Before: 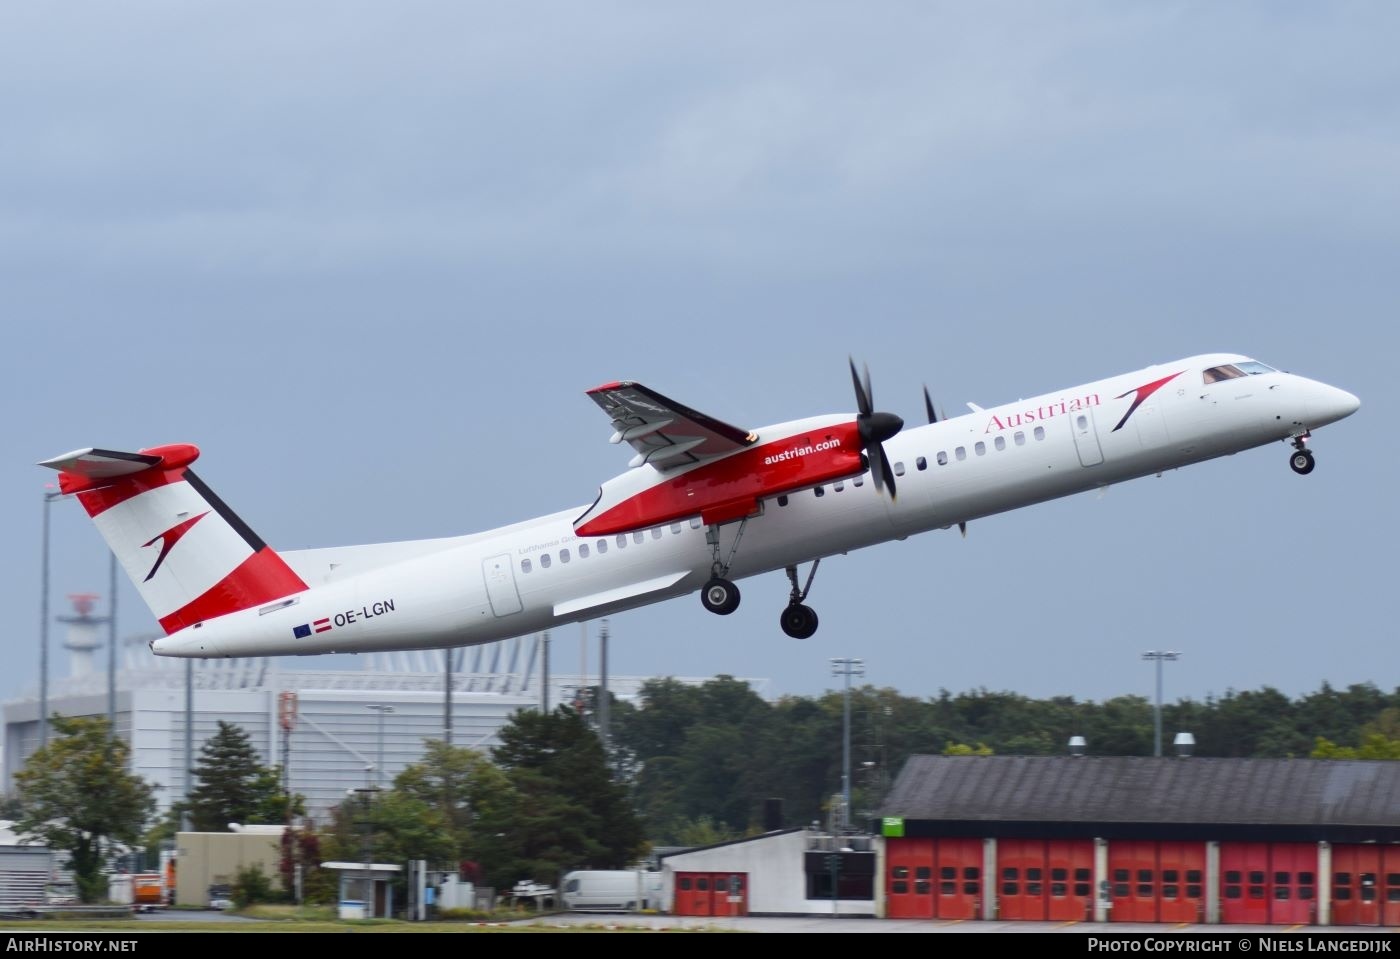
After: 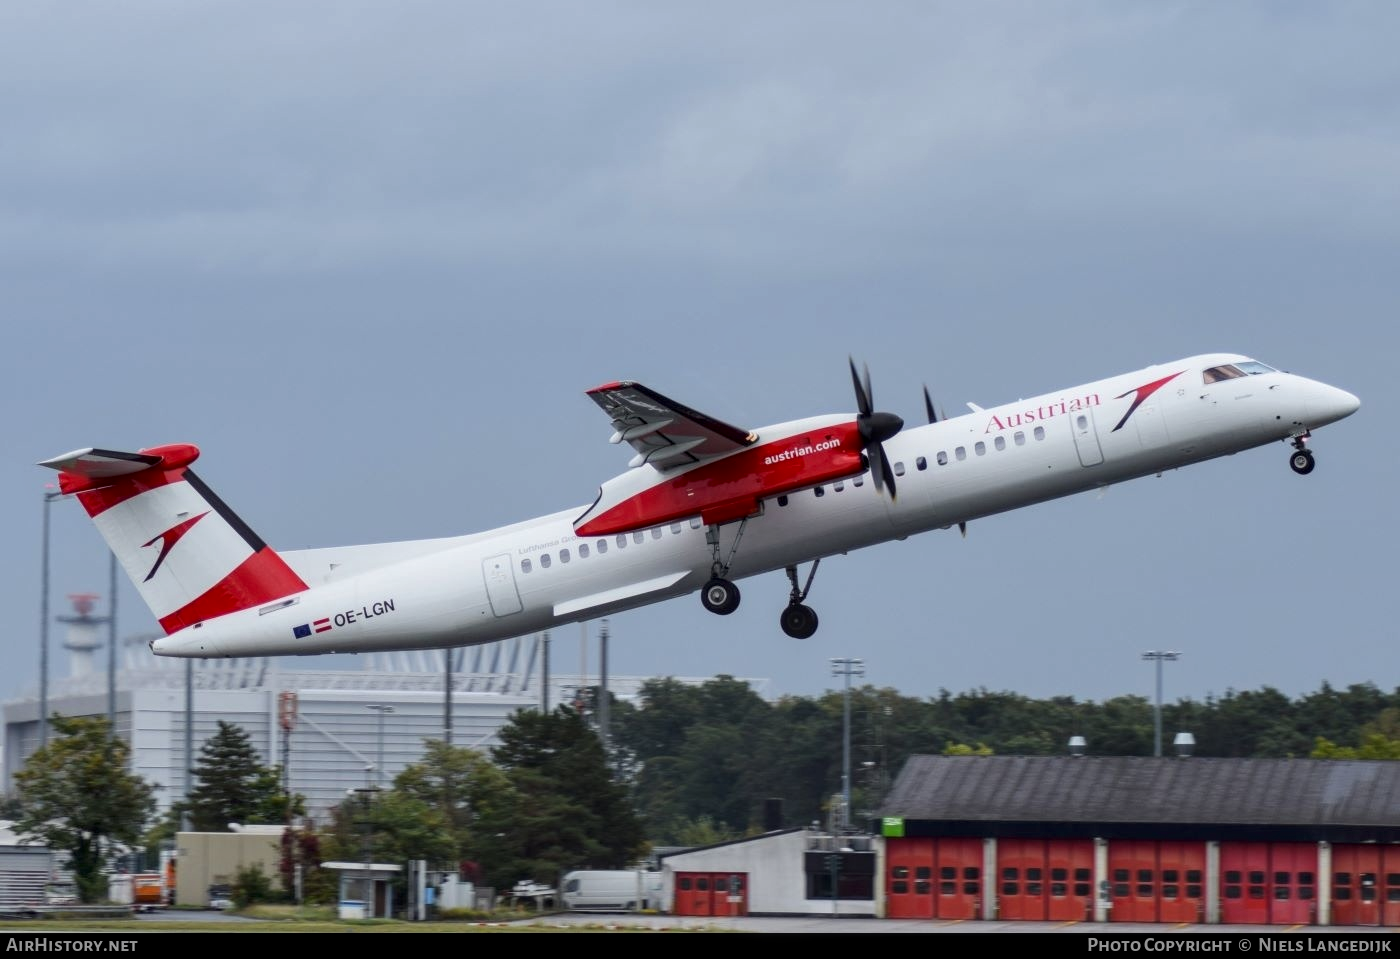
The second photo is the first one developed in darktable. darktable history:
exposure: exposure -0.238 EV, compensate highlight preservation false
local contrast: detail 130%
